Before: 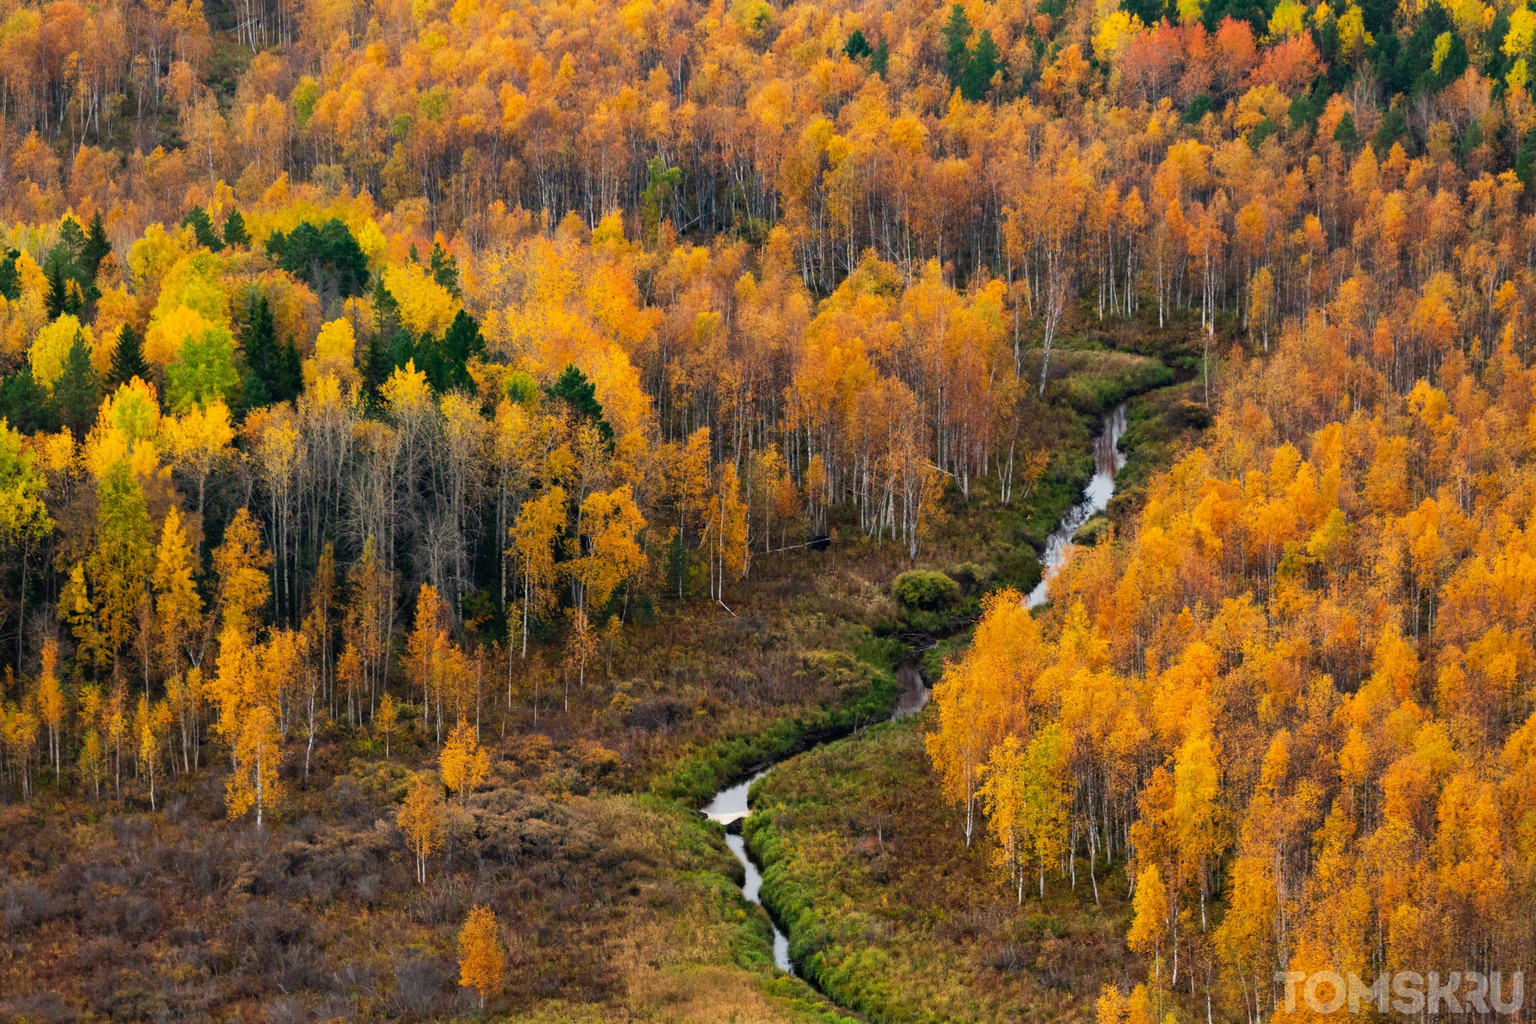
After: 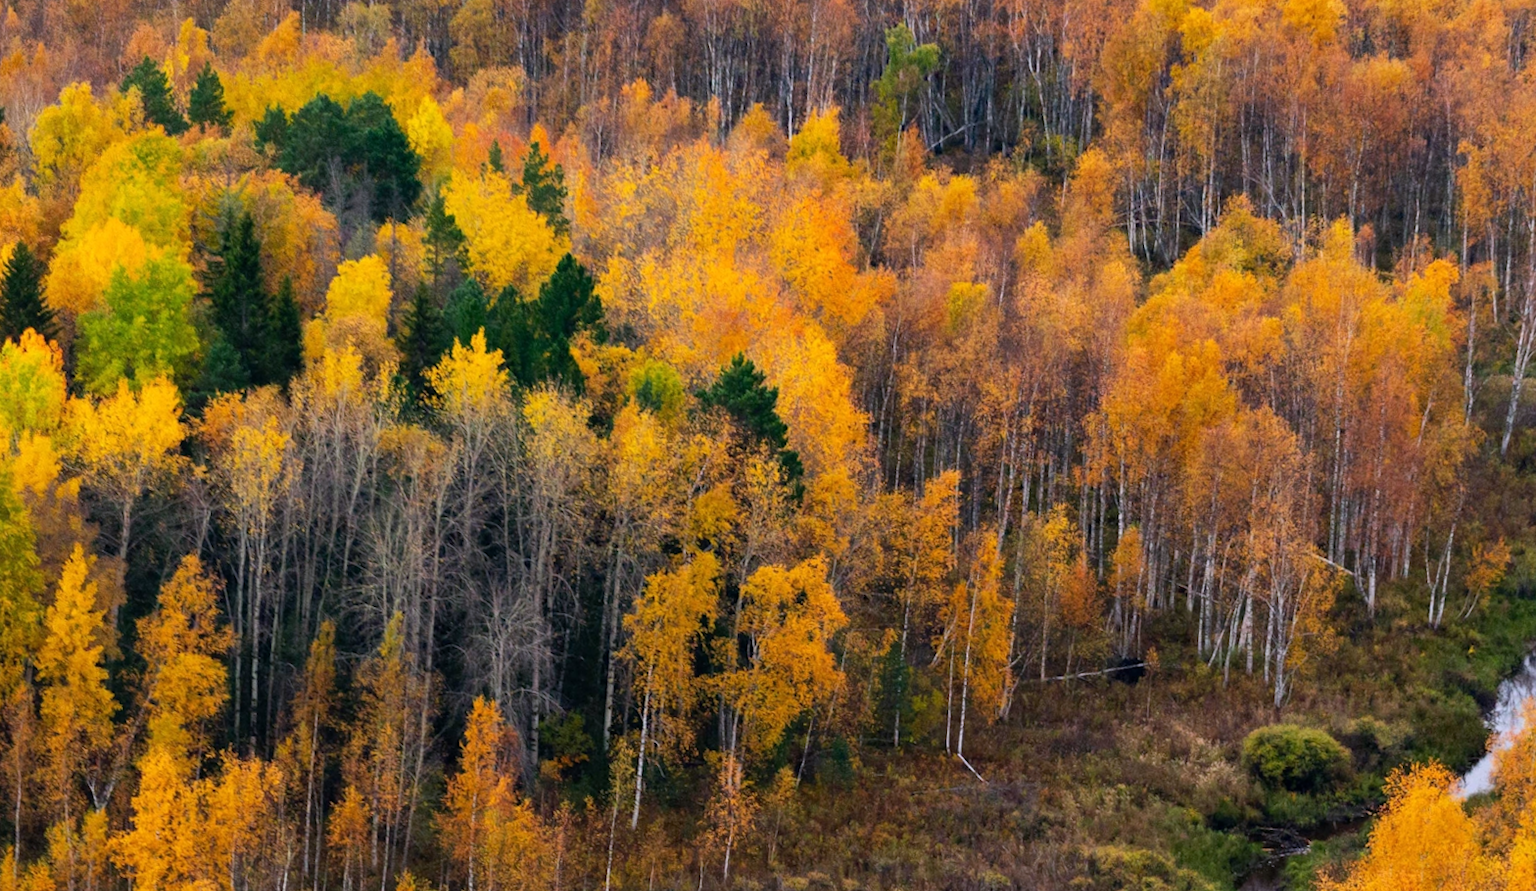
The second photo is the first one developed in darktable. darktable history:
white balance: red 1.004, blue 1.096
crop and rotate: angle -4.99°, left 2.122%, top 6.945%, right 27.566%, bottom 30.519%
rotate and perspective: rotation -1.42°, crop left 0.016, crop right 0.984, crop top 0.035, crop bottom 0.965
